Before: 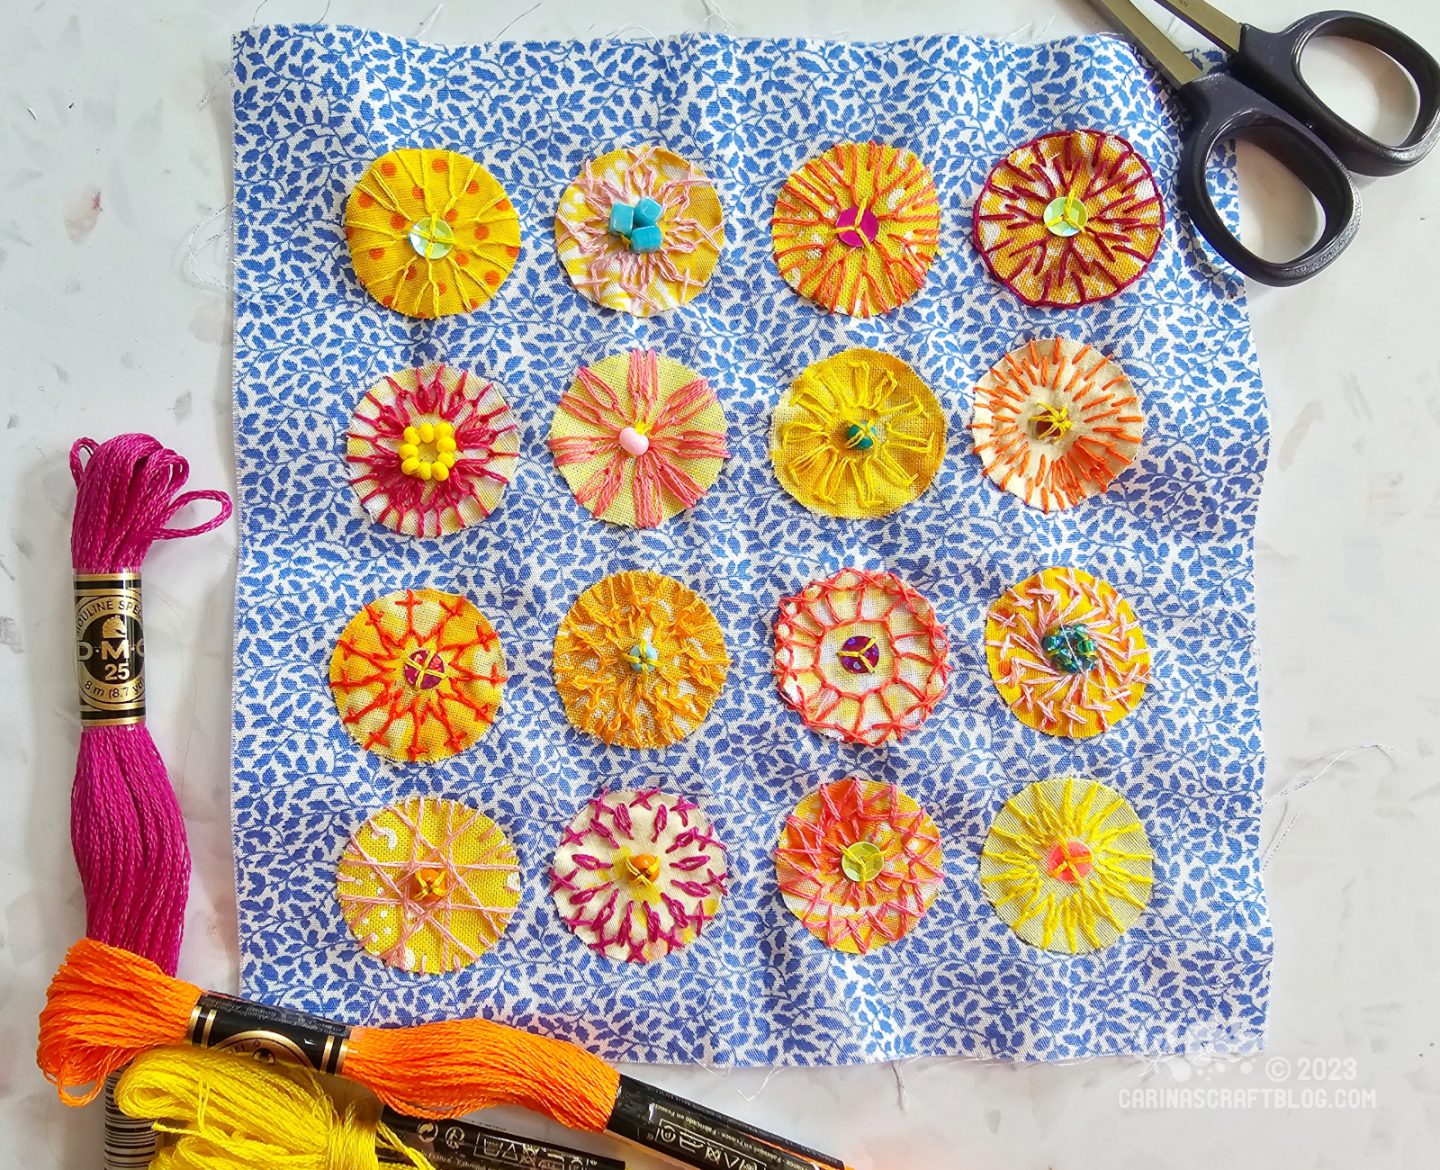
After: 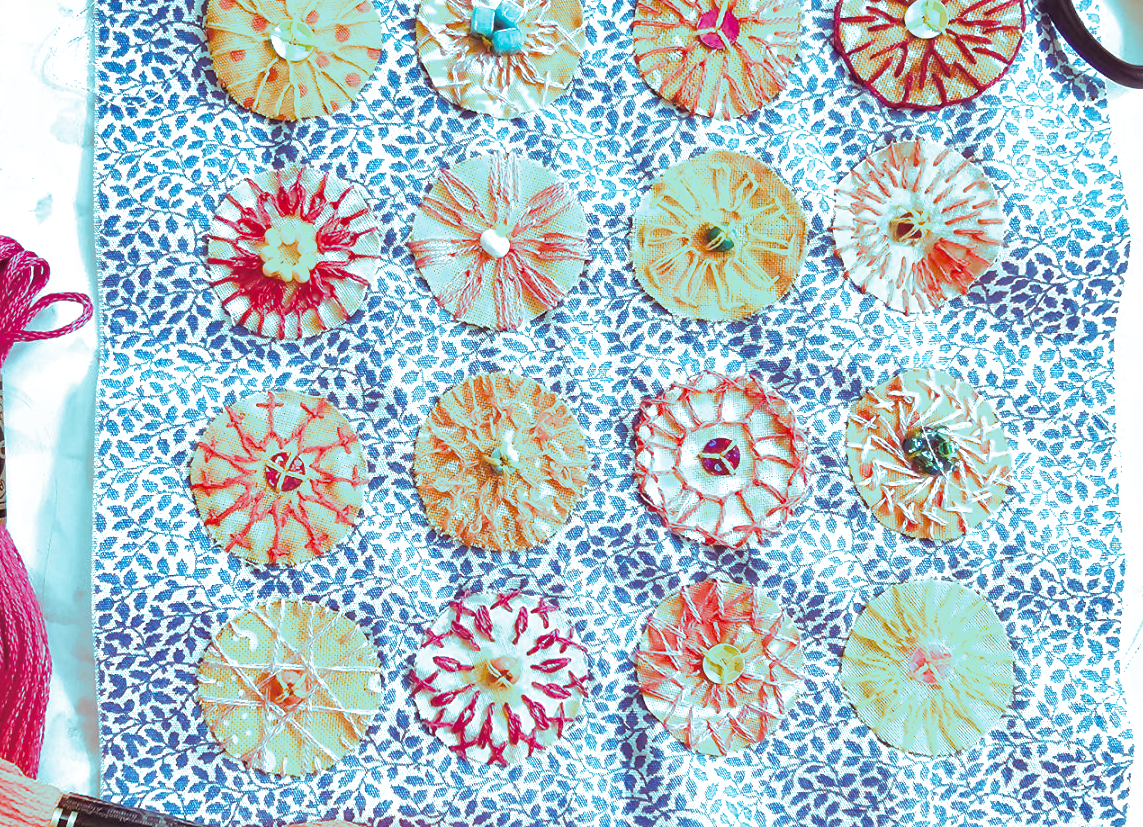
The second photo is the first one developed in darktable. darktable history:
crop: left 9.712%, top 16.928%, right 10.845%, bottom 12.332%
exposure: exposure 0.636 EV, compensate highlight preservation false
shadows and highlights: shadows 29.32, highlights -29.32, low approximation 0.01, soften with gaussian
split-toning: shadows › hue 327.6°, highlights › hue 198°, highlights › saturation 0.55, balance -21.25, compress 0%
